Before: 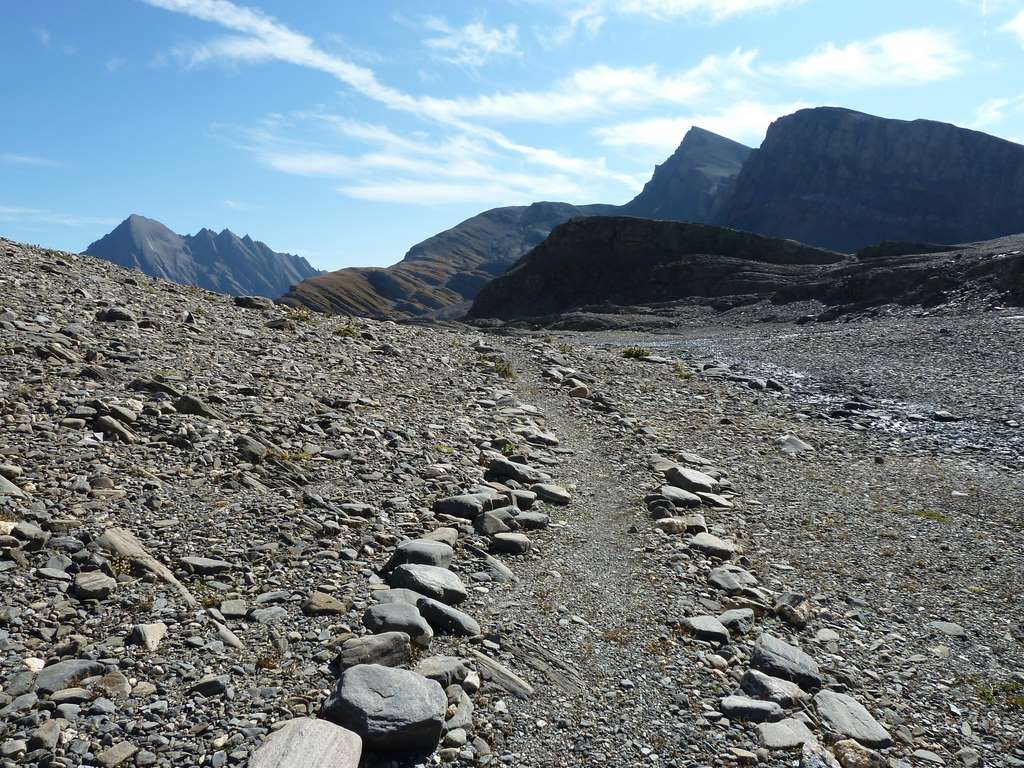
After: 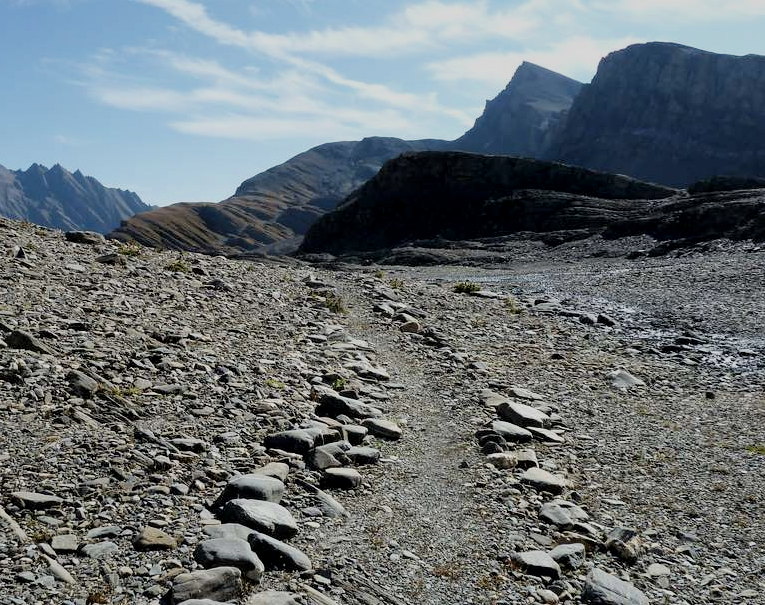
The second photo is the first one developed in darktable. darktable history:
filmic rgb: black relative exposure -7.65 EV, white relative exposure 4.56 EV, hardness 3.61, contrast 0.999
crop: left 16.558%, top 8.483%, right 8.729%, bottom 12.632%
local contrast: mode bilateral grid, contrast 19, coarseness 99, detail 150%, midtone range 0.2
